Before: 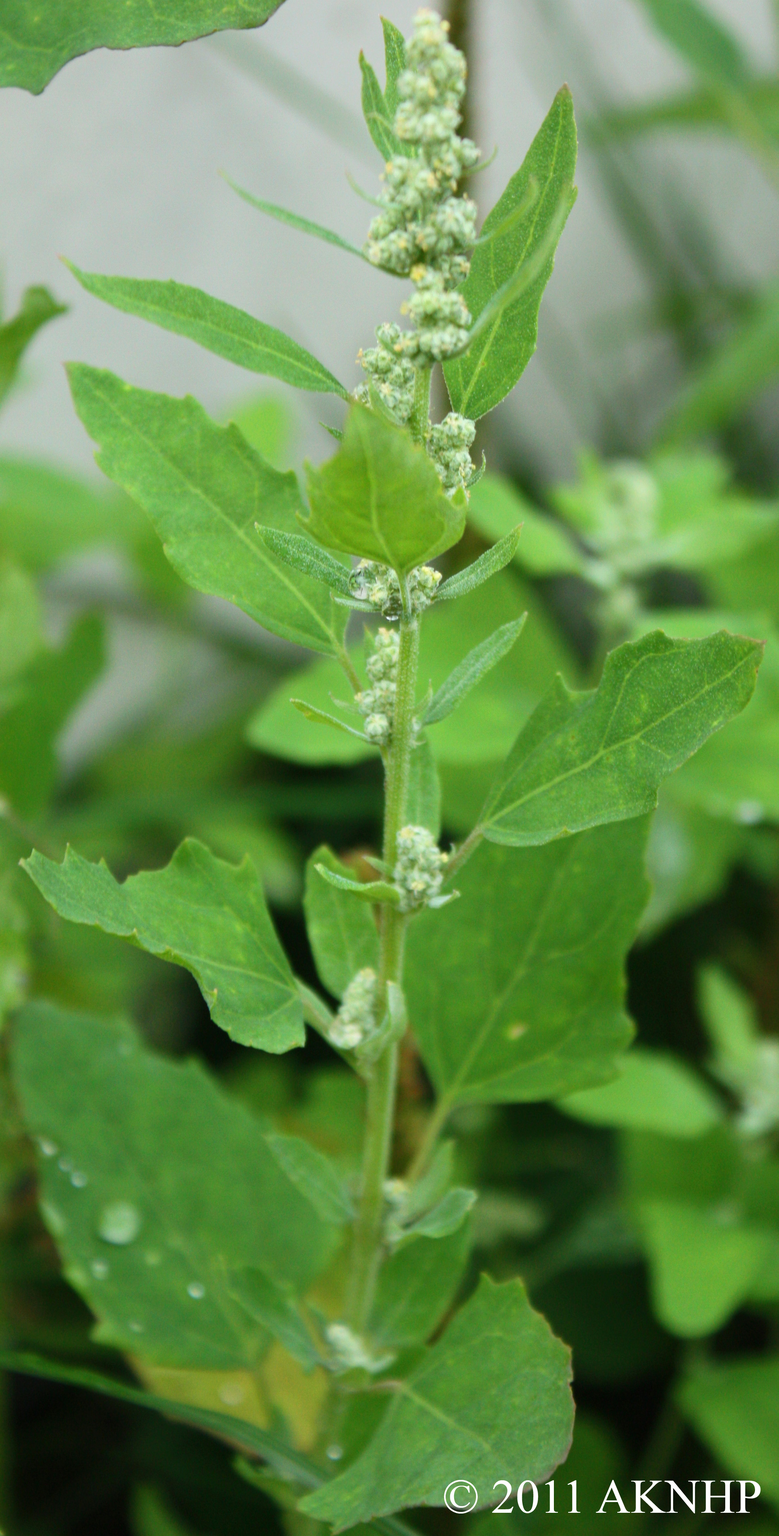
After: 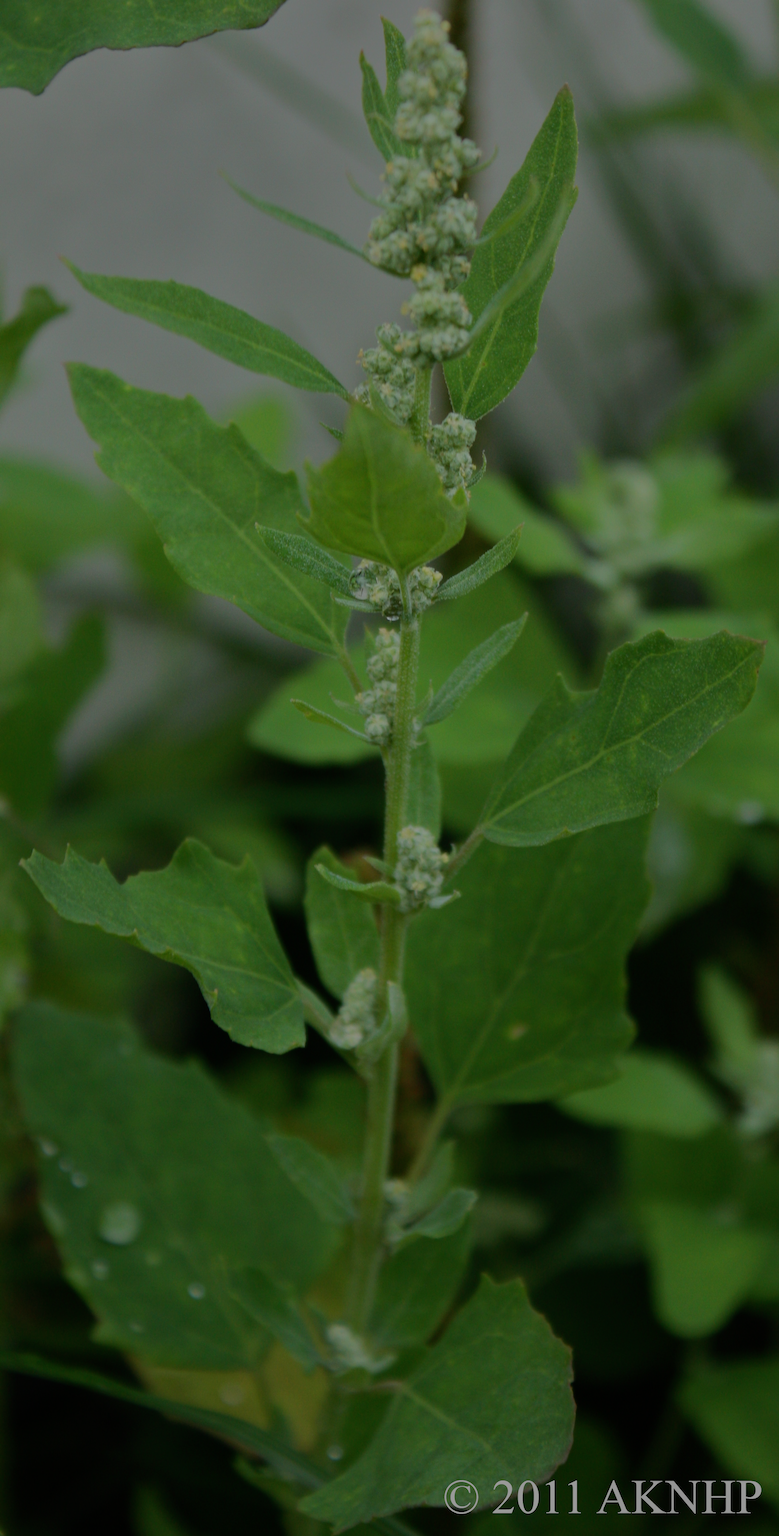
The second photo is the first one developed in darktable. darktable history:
tone equalizer: -8 EV -1.99 EV, -7 EV -1.96 EV, -6 EV -1.98 EV, -5 EV -1.97 EV, -4 EV -2 EV, -3 EV -1.99 EV, -2 EV -1.98 EV, -1 EV -1.63 EV, +0 EV -1.99 EV
